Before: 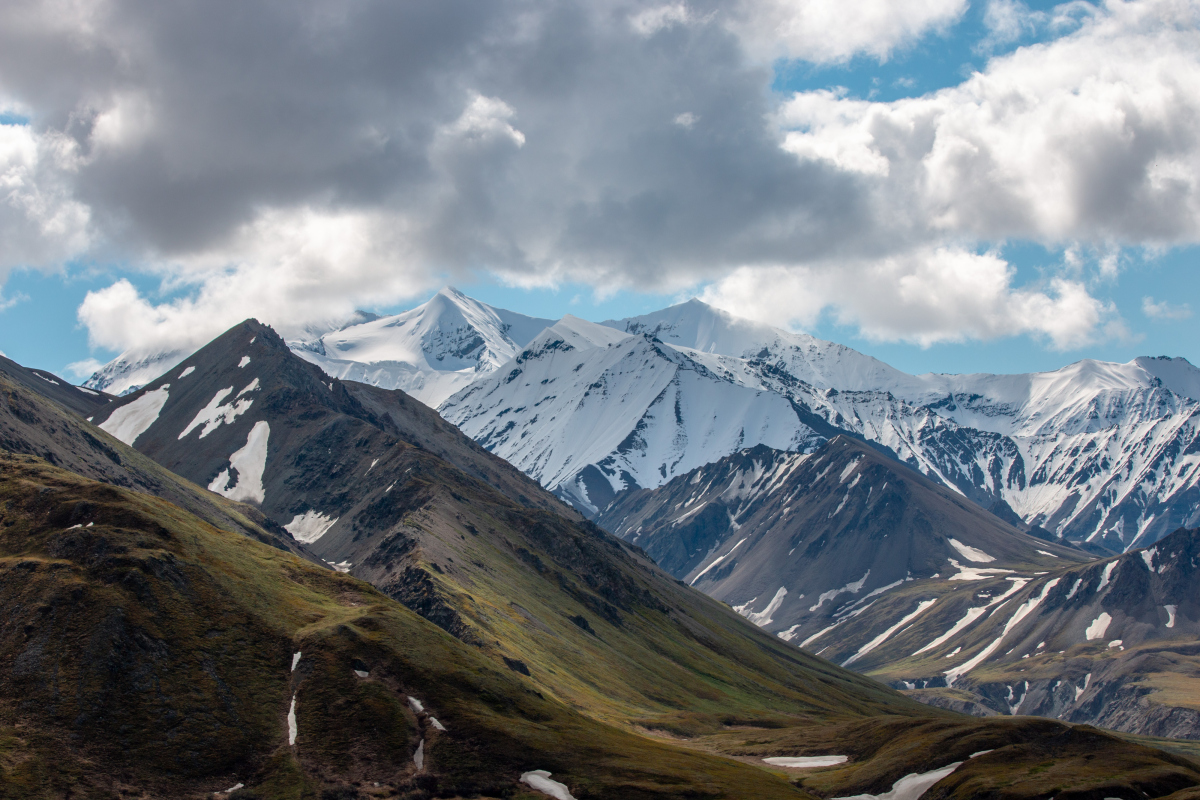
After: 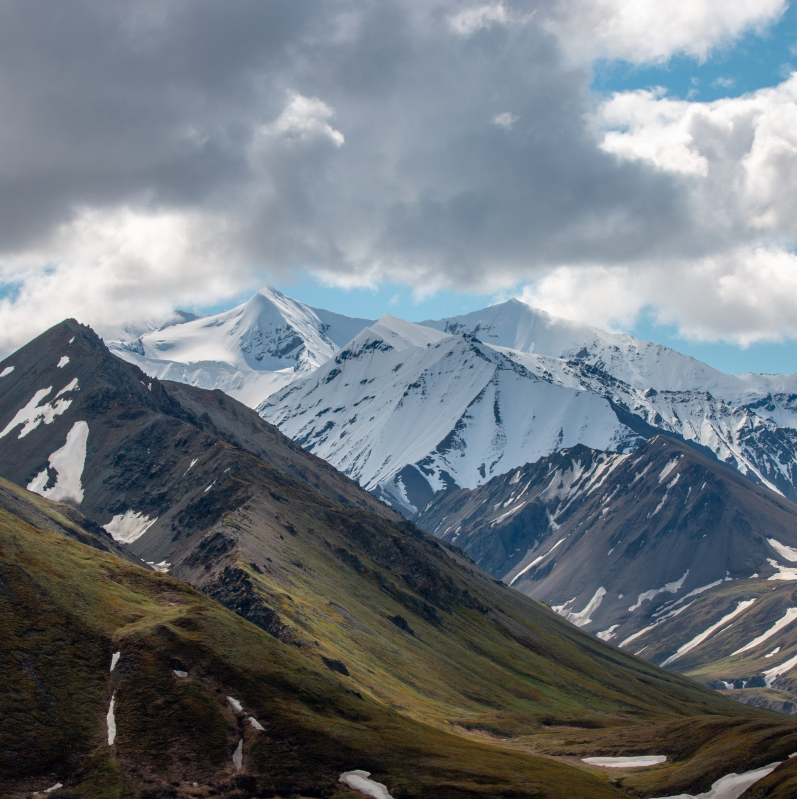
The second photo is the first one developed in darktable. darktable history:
crop and rotate: left 15.105%, right 18.404%
